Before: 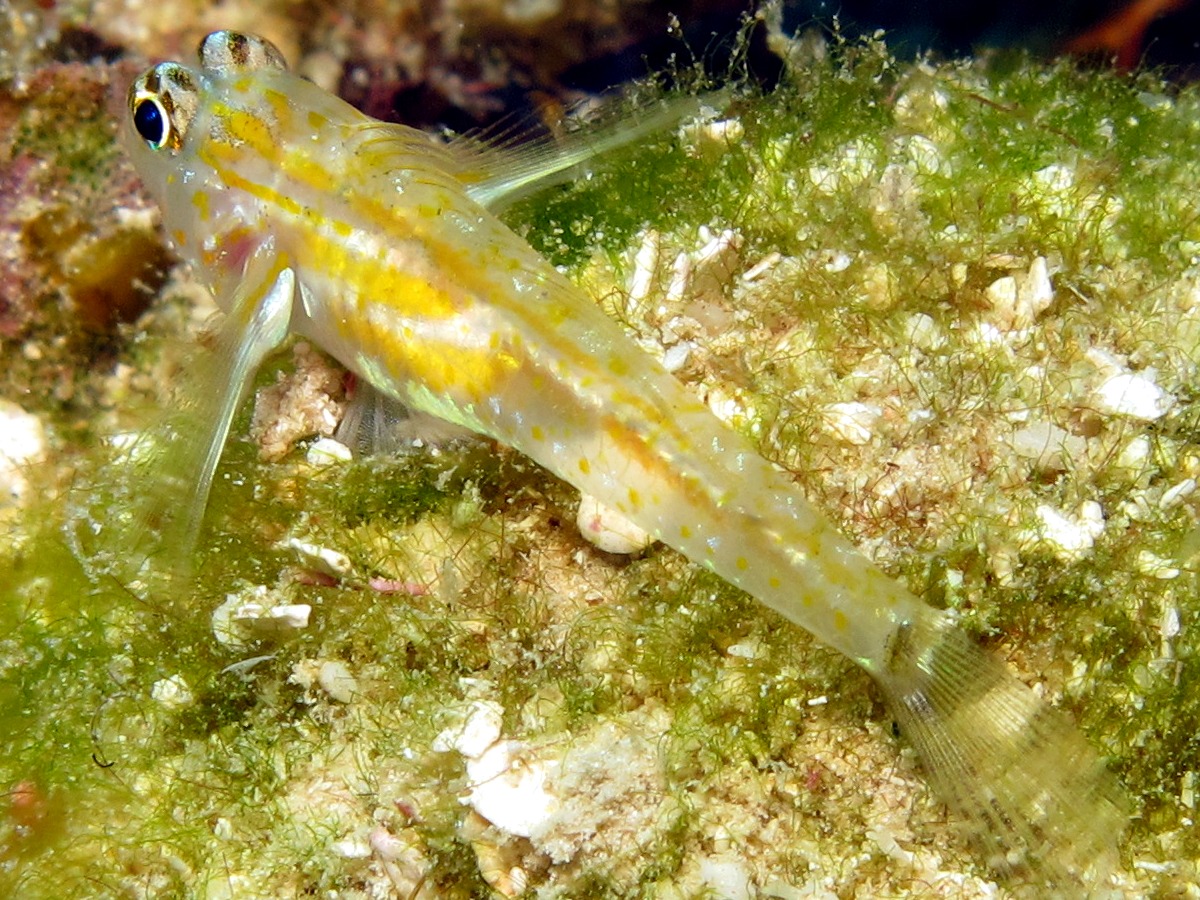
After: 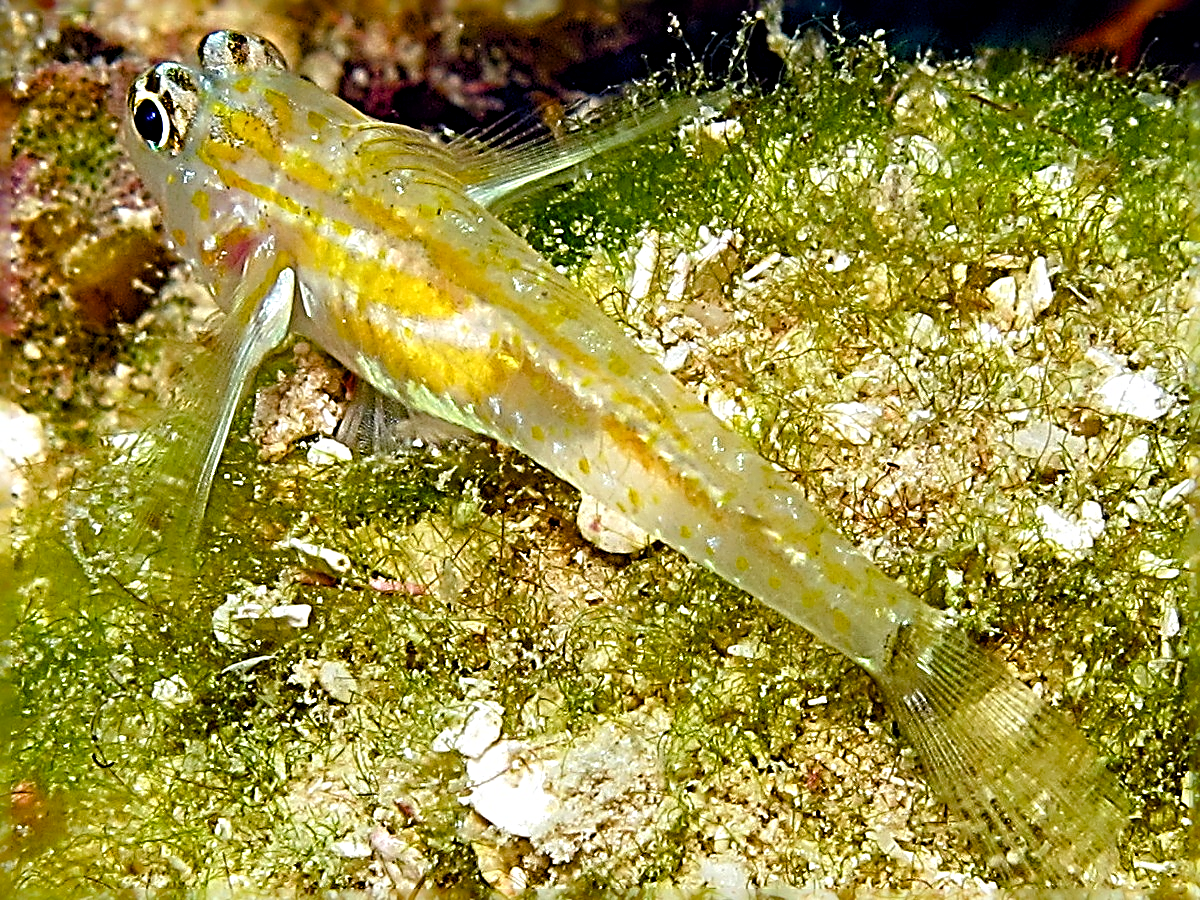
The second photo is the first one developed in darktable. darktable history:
color balance rgb: perceptual saturation grading › global saturation 20%, perceptual saturation grading › highlights -25.761%, perceptual saturation grading › shadows 24.188%, global vibrance 20%
sharpen: radius 4.001, amount 1.996
